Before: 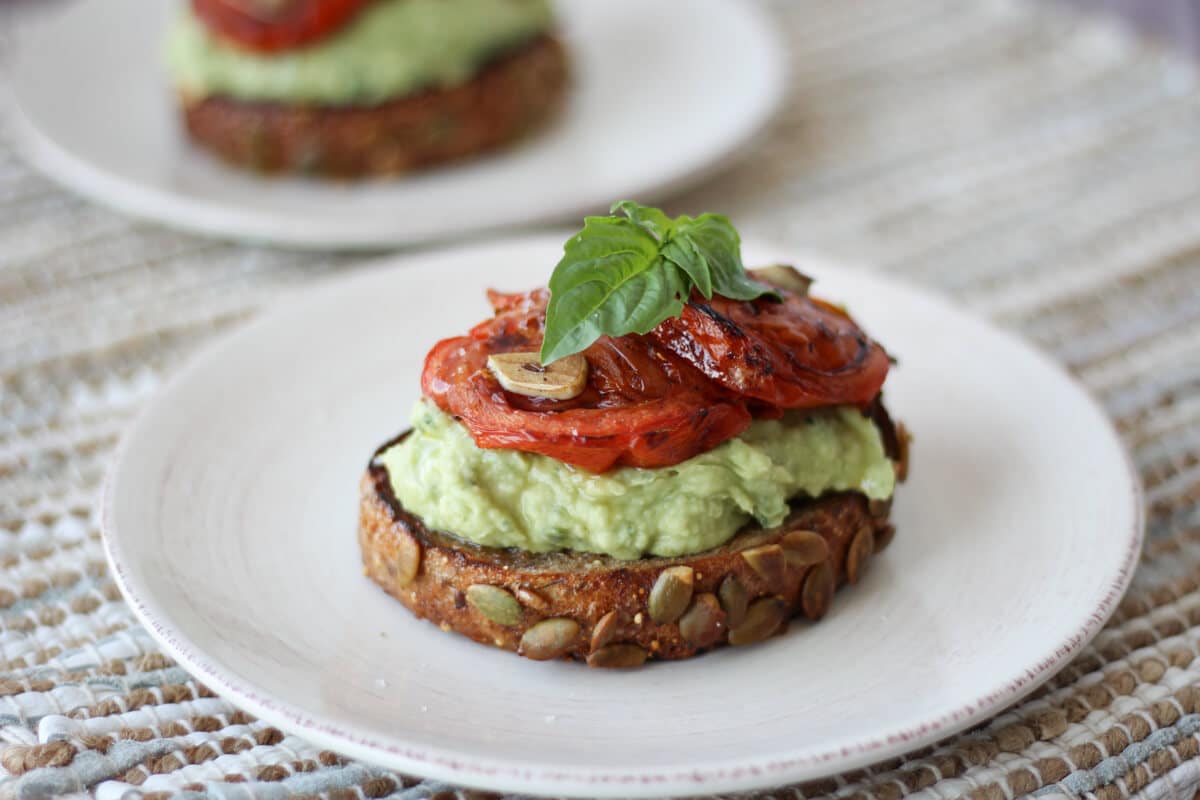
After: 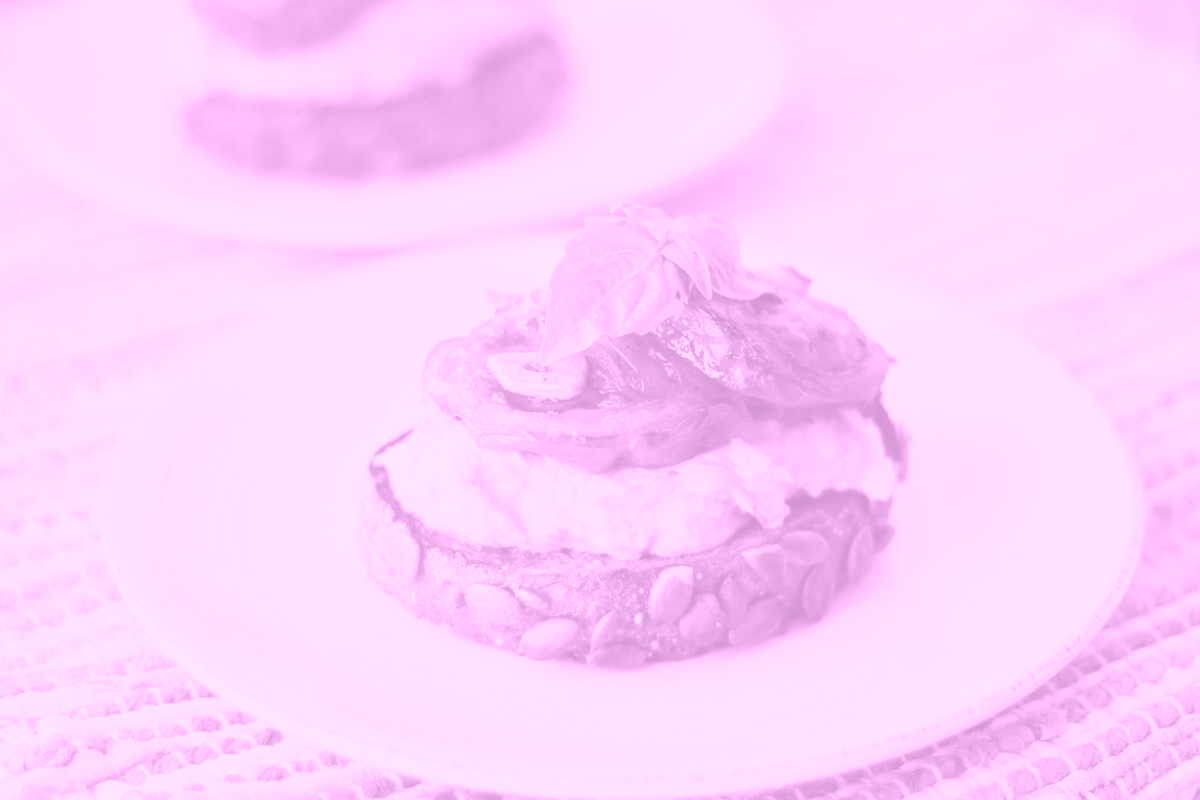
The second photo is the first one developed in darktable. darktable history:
colorize: hue 331.2°, saturation 75%, source mix 30.28%, lightness 70.52%, version 1
contrast brightness saturation: contrast 0.24, brightness 0.26, saturation 0.39
